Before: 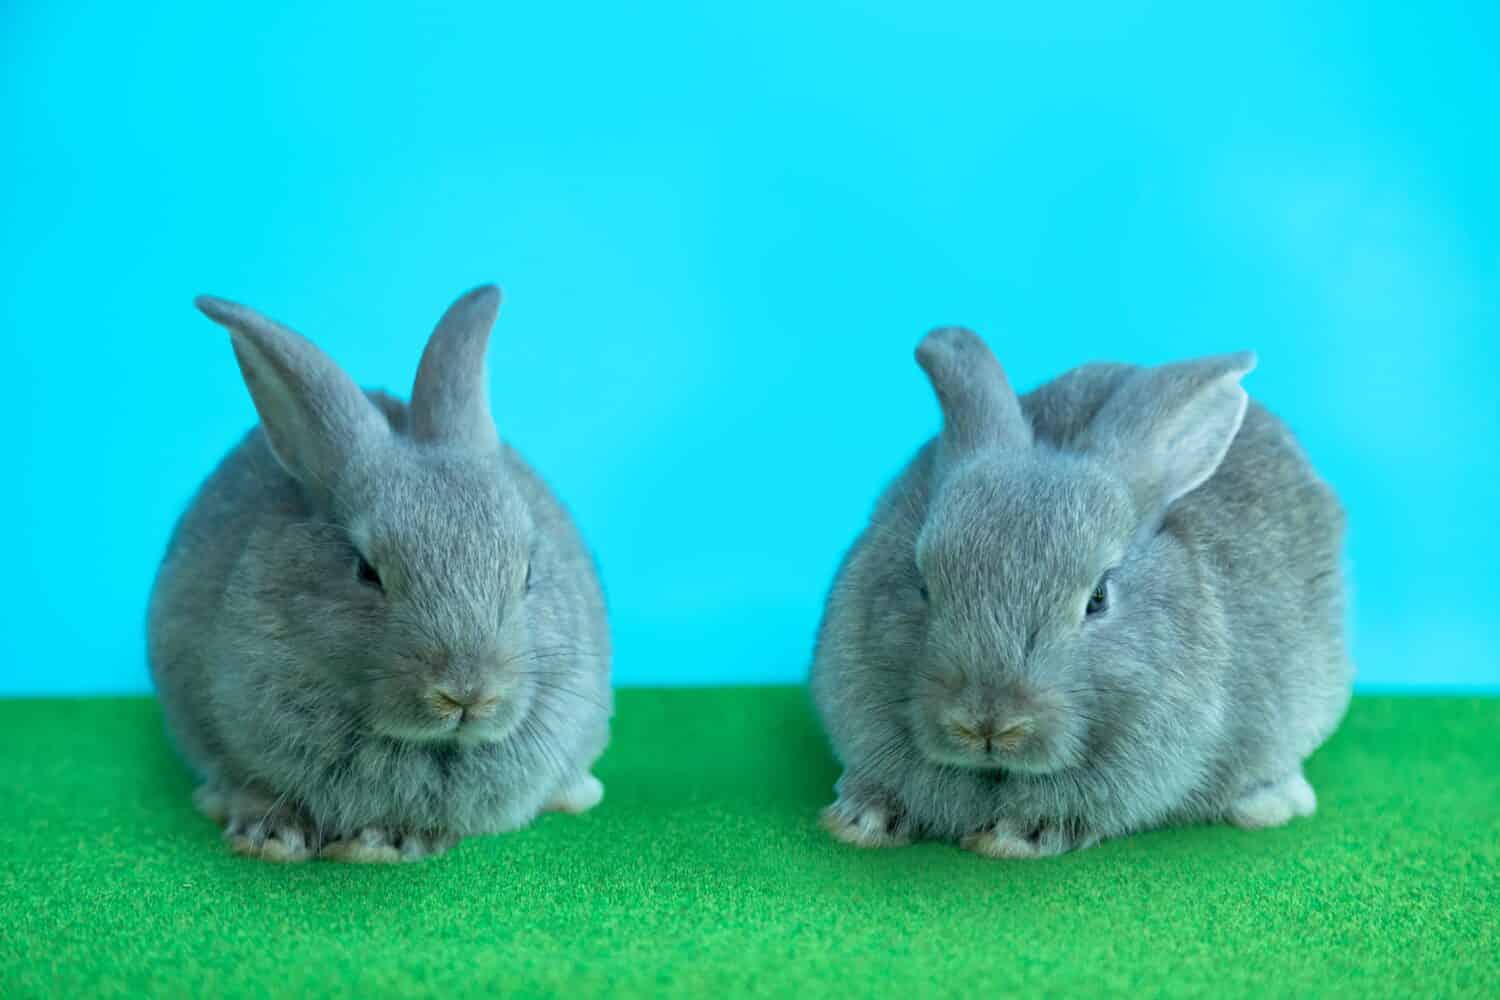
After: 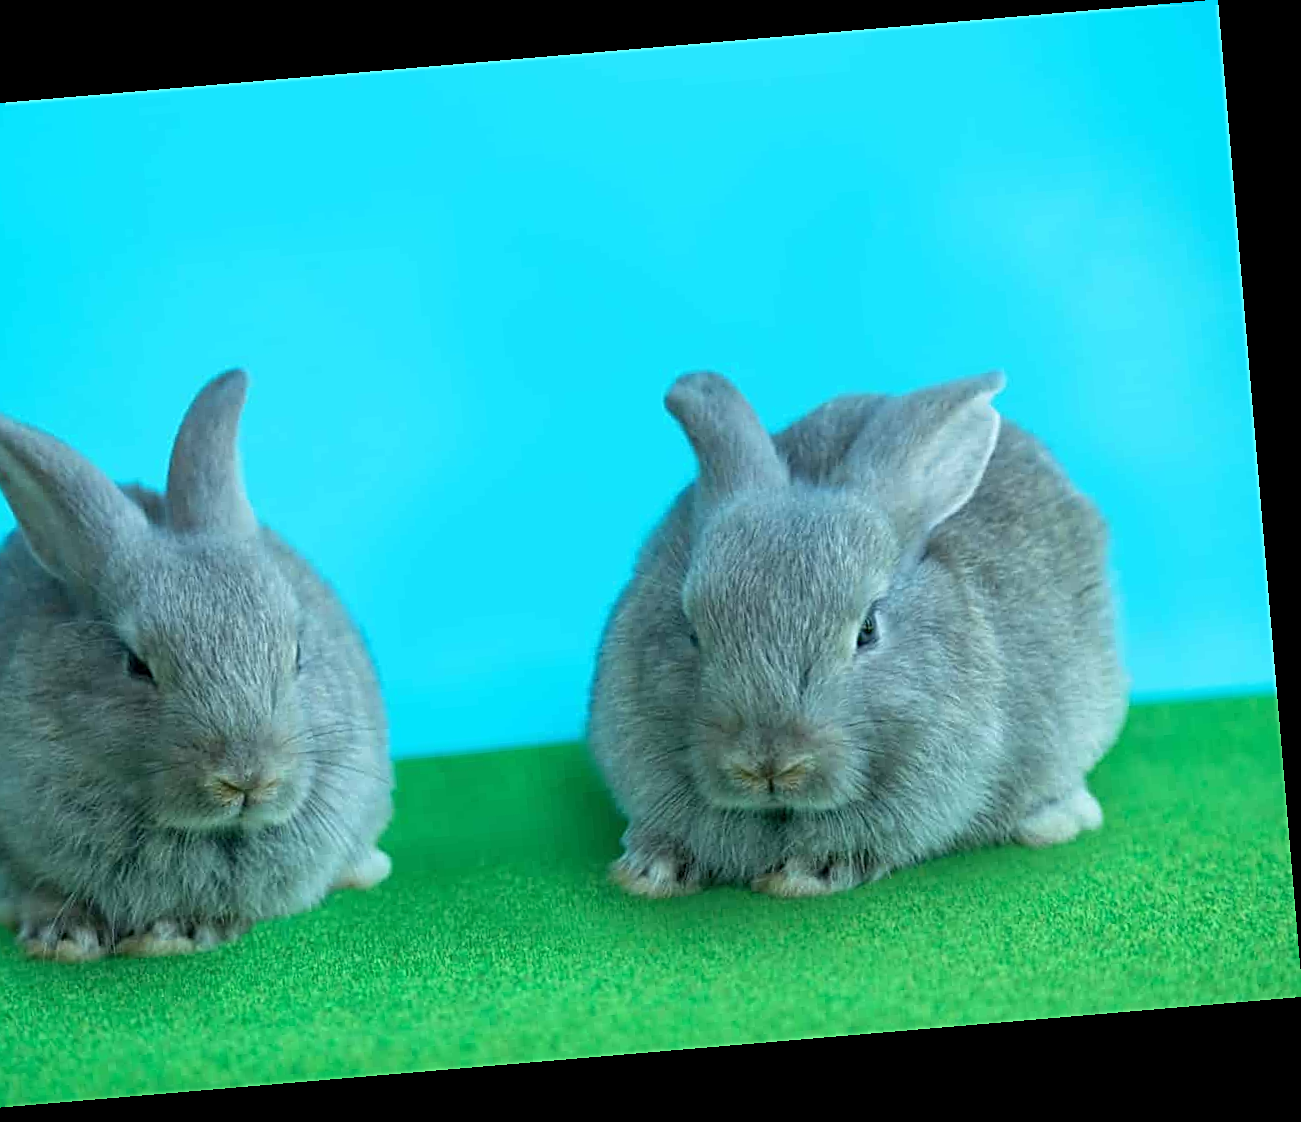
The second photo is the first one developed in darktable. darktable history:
crop: left 17.582%, bottom 0.031%
rotate and perspective: rotation -4.86°, automatic cropping off
sharpen: on, module defaults
